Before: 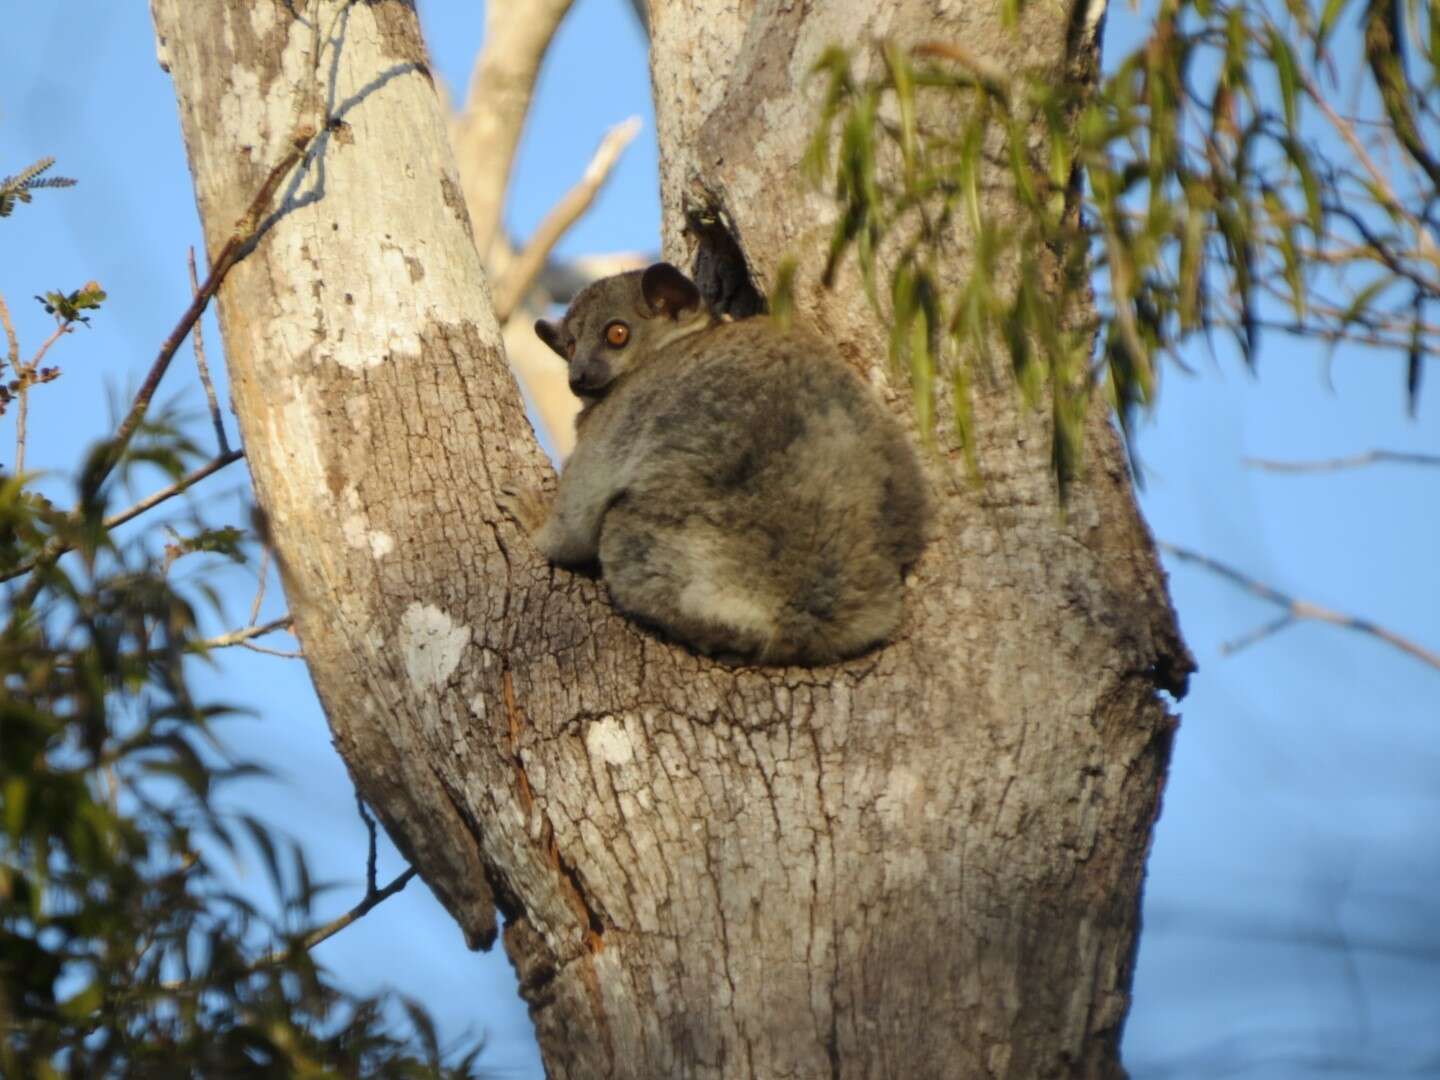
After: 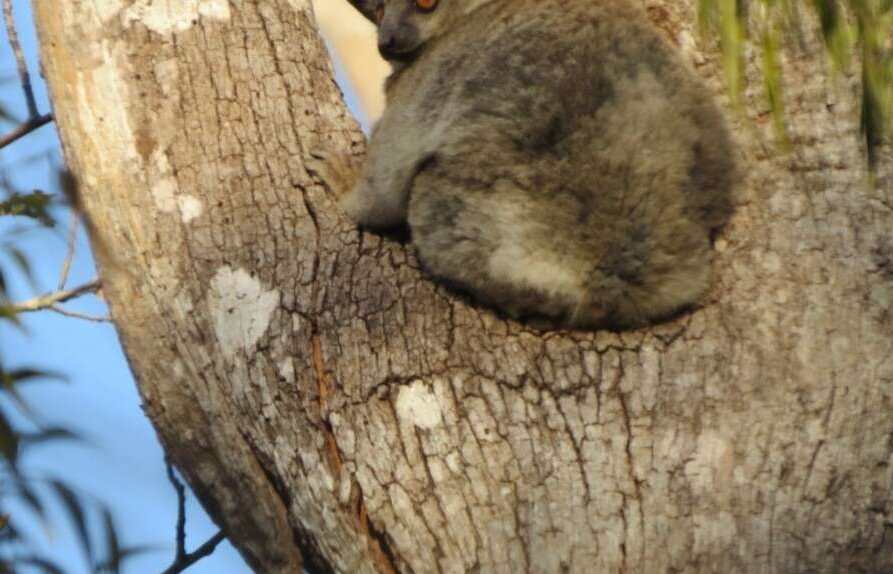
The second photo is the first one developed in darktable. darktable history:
crop: left 13.275%, top 31.168%, right 24.655%, bottom 15.625%
